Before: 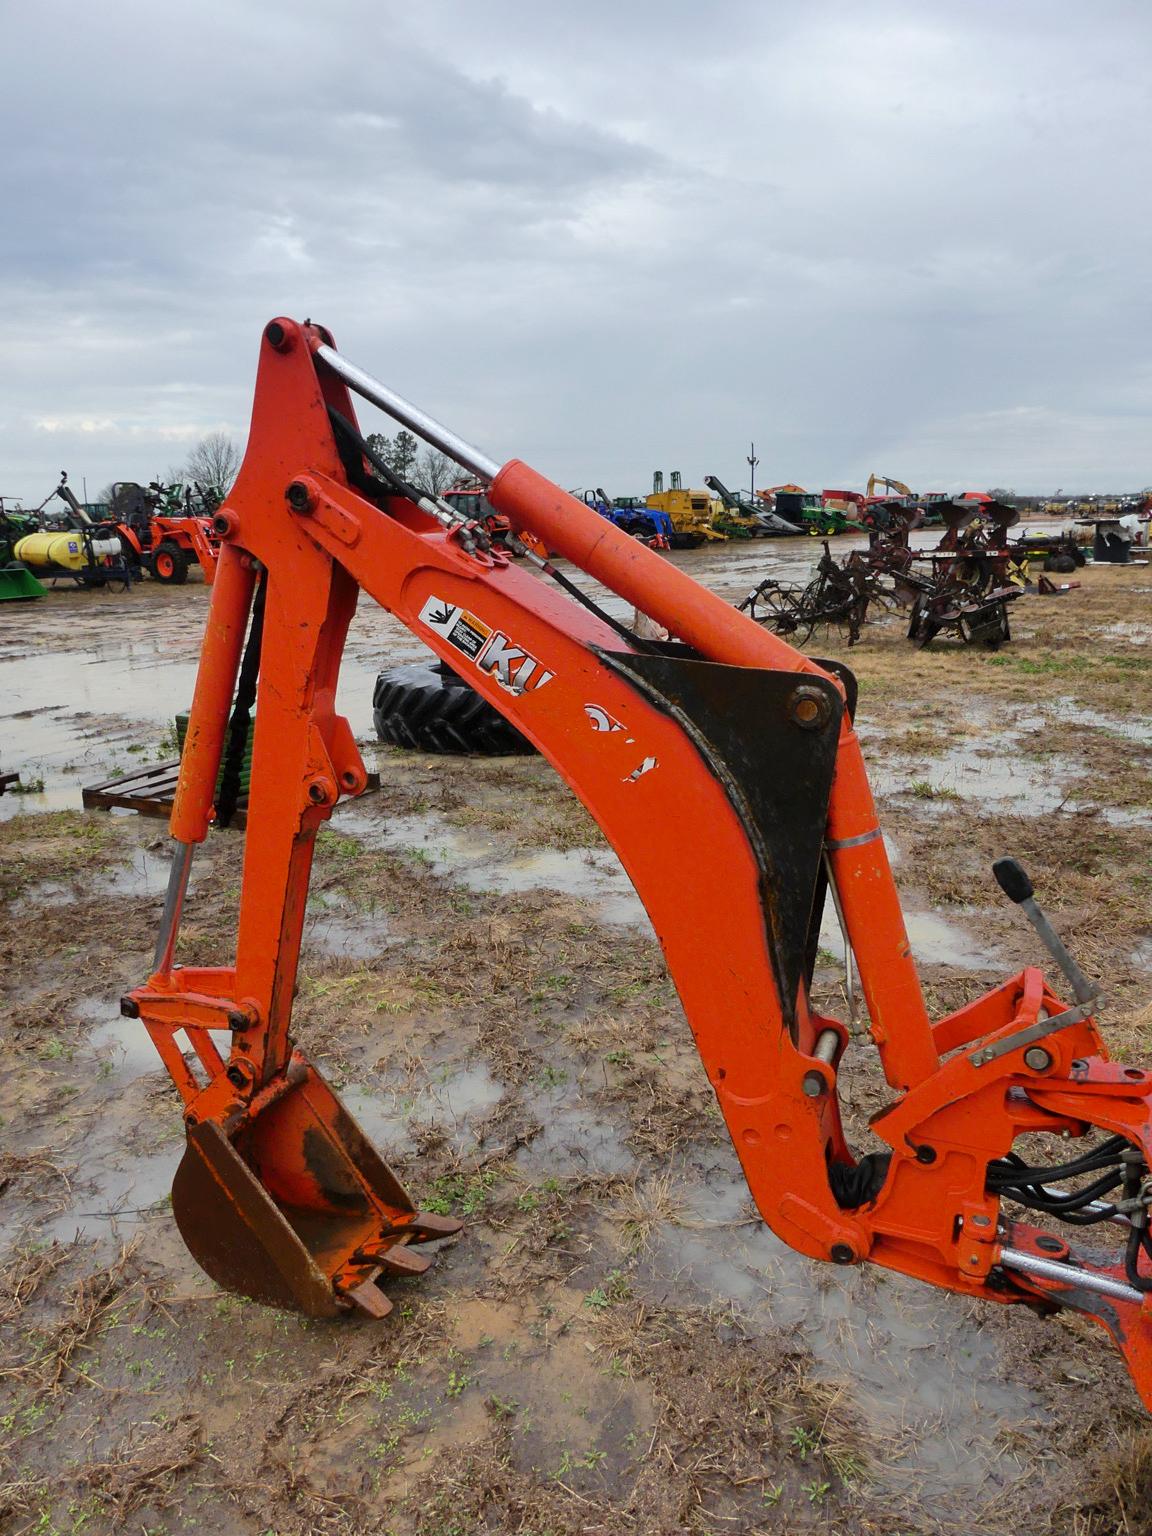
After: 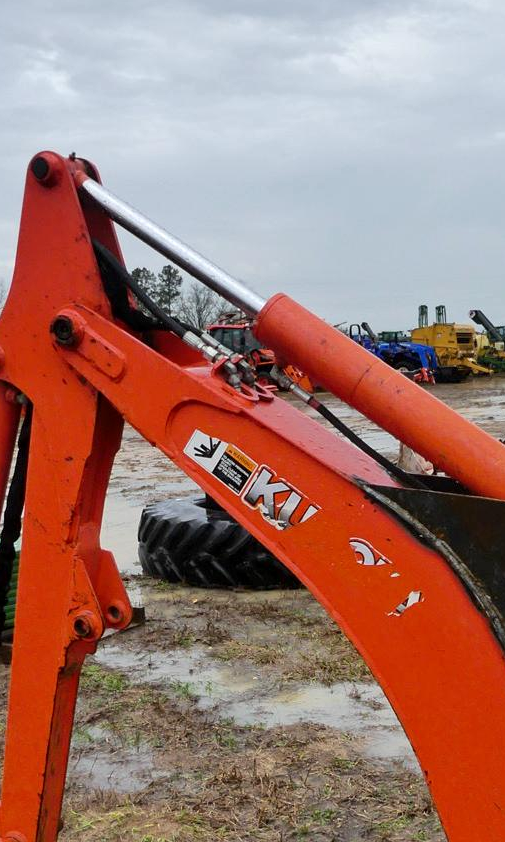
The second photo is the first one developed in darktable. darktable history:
local contrast: mode bilateral grid, contrast 29, coarseness 16, detail 116%, midtone range 0.2
crop: left 20.424%, top 10.864%, right 35.693%, bottom 34.276%
